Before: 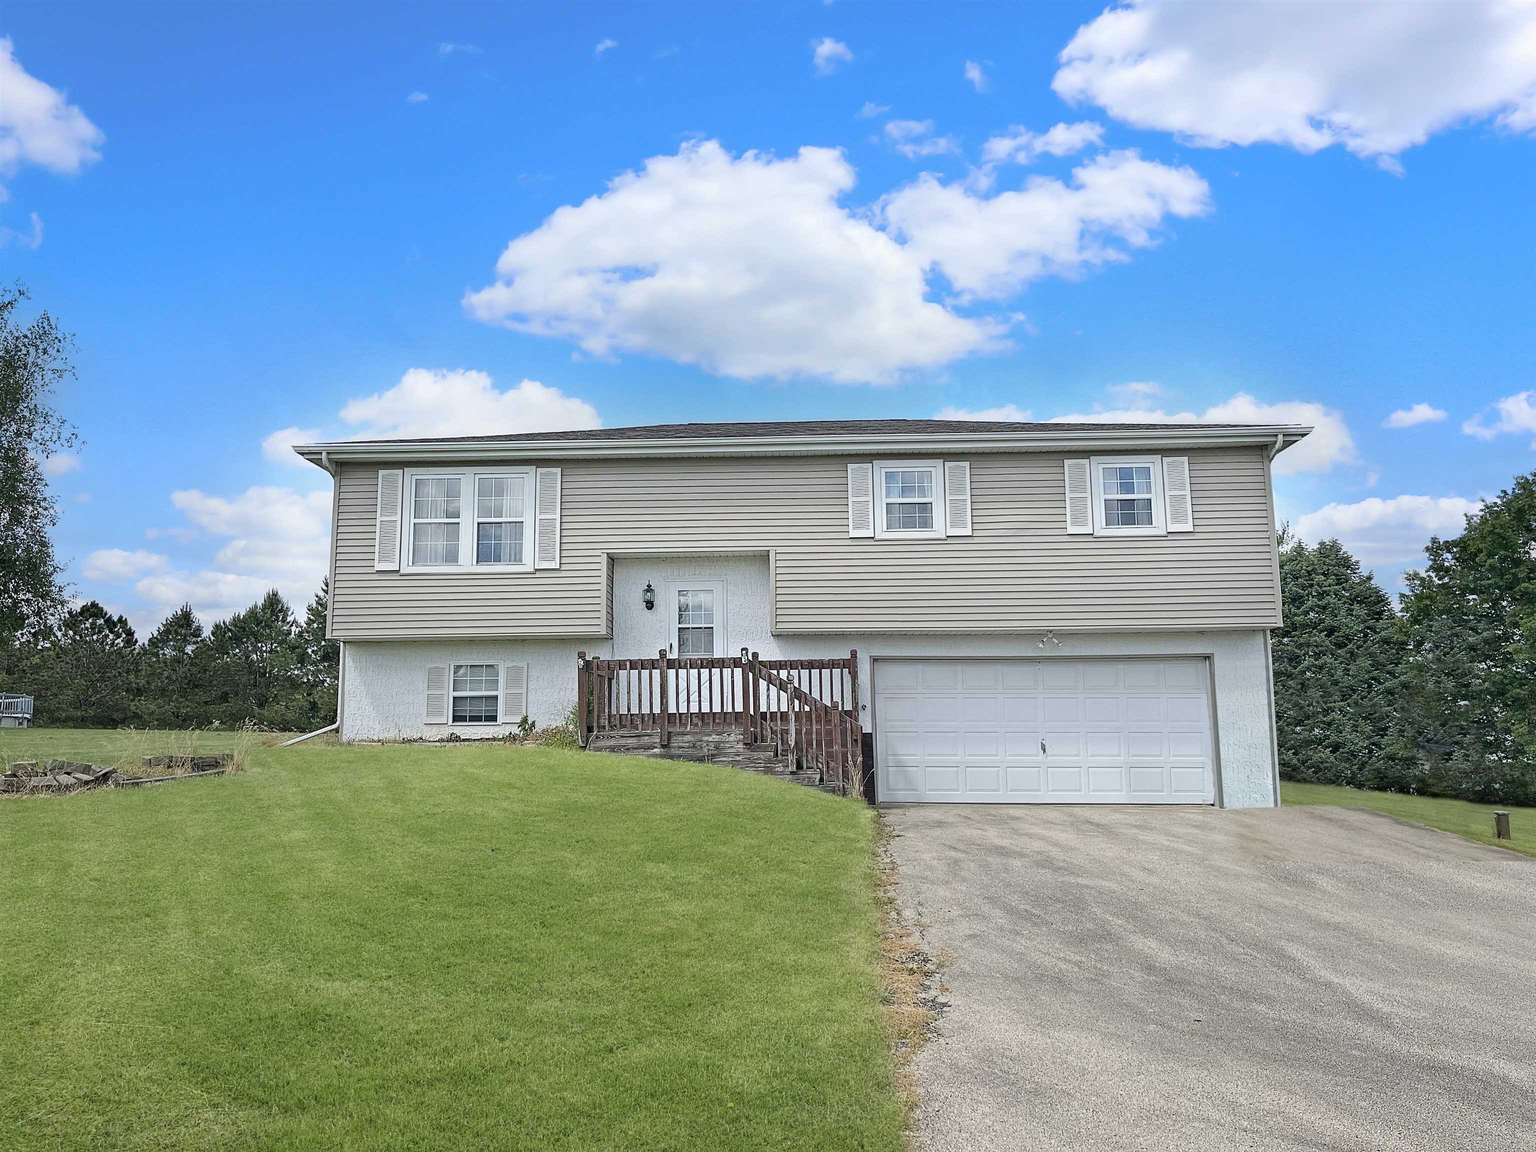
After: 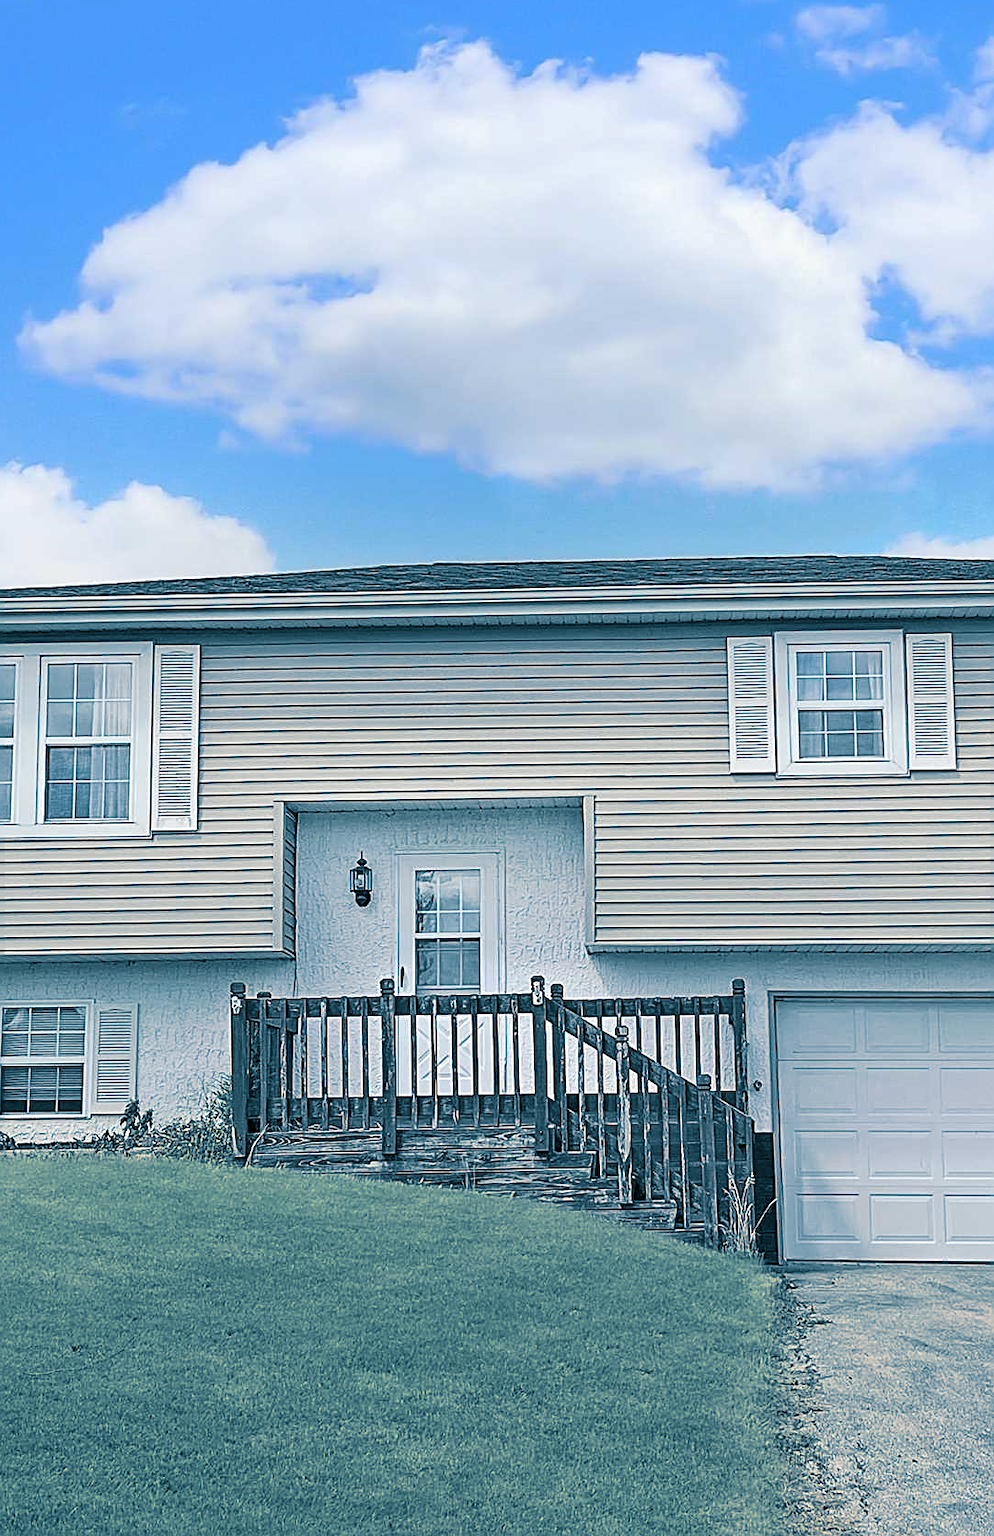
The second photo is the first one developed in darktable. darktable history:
sharpen: on, module defaults
crop and rotate: left 29.476%, top 10.214%, right 35.32%, bottom 17.333%
split-toning: shadows › hue 212.4°, balance -70
